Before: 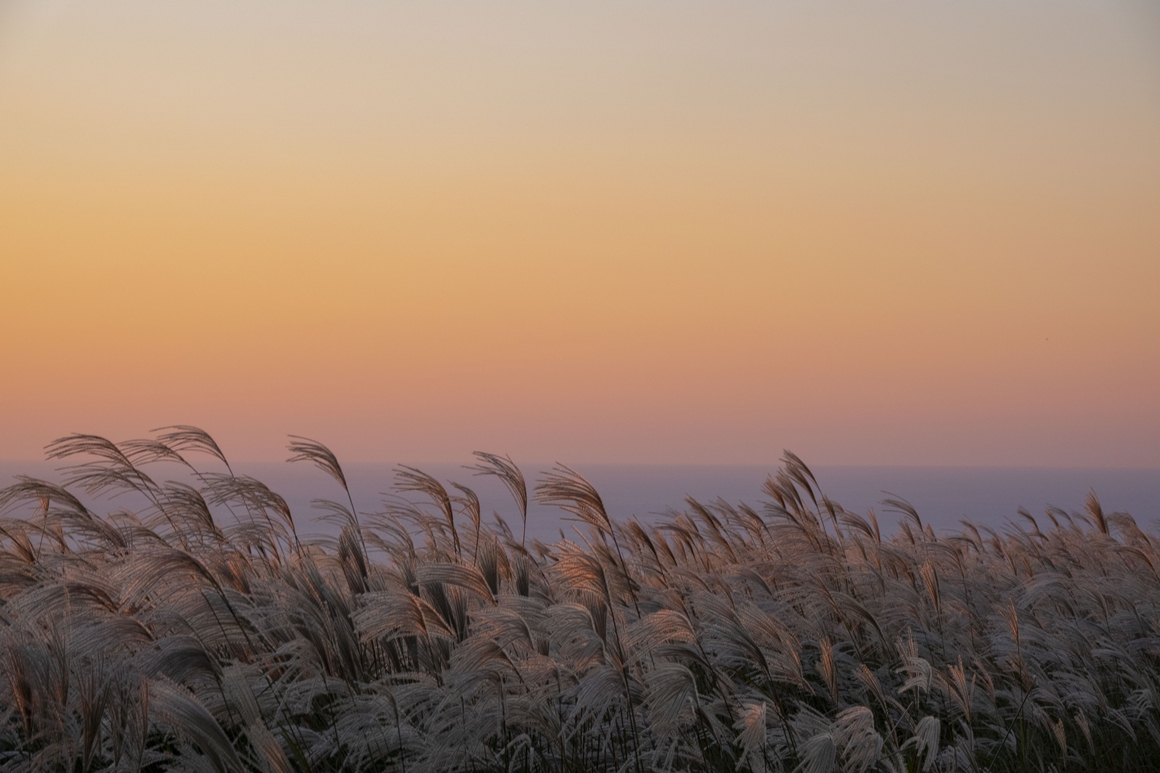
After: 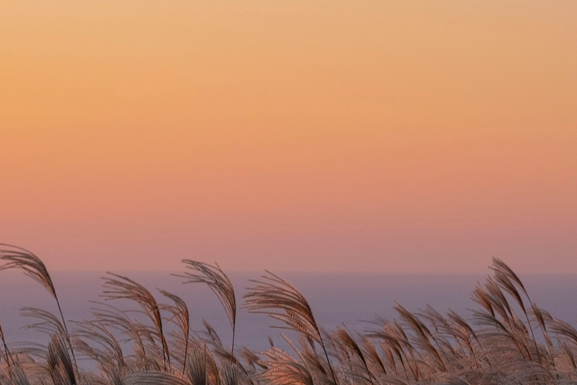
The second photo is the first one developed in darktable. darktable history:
crop: left 25.128%, top 24.863%, right 25.122%, bottom 25.294%
shadows and highlights: radius 128.12, shadows 21.11, highlights -21.17, low approximation 0.01
